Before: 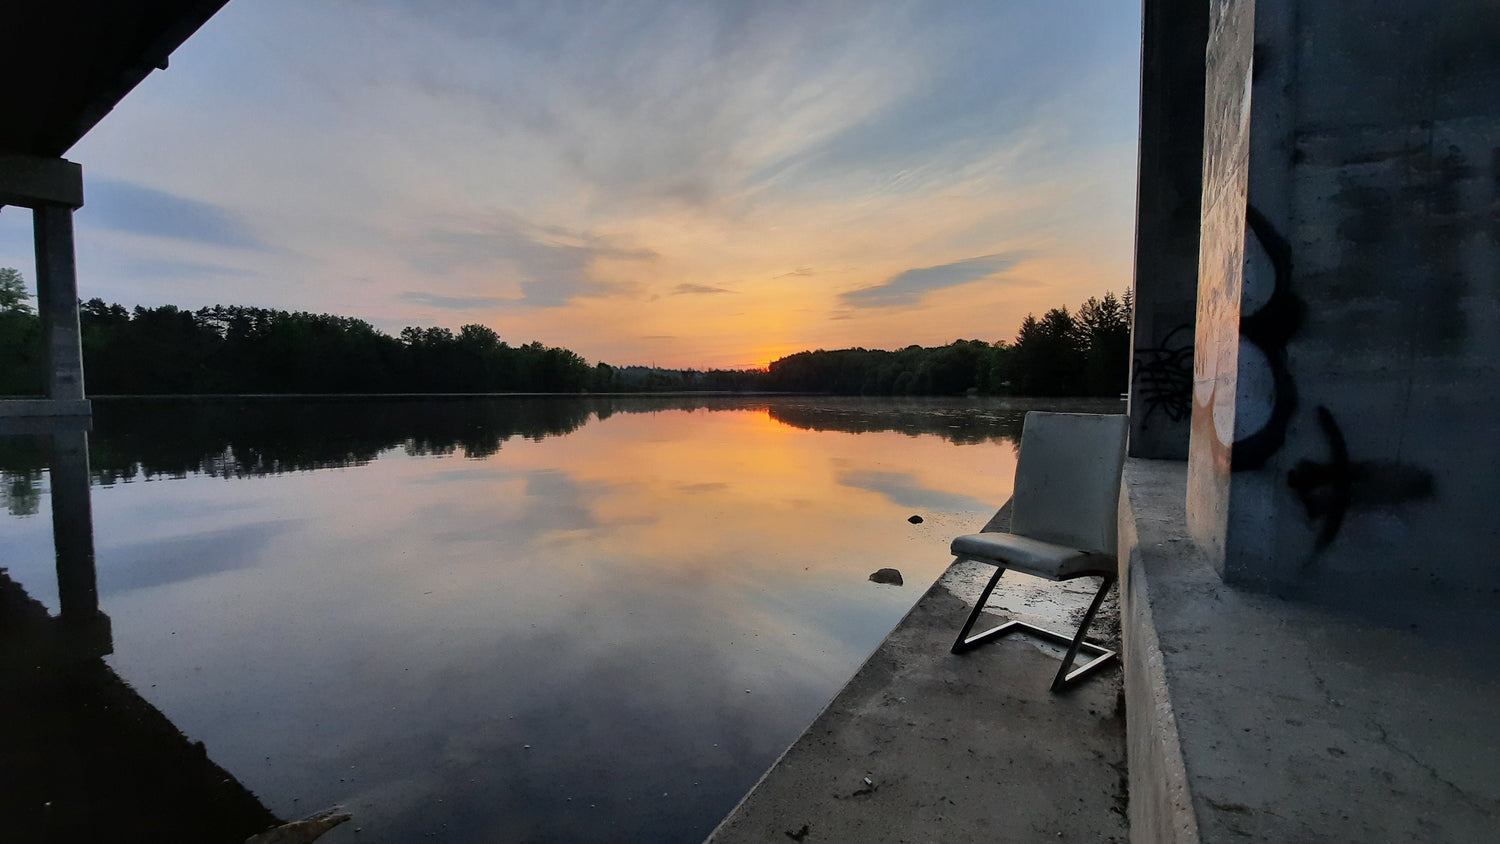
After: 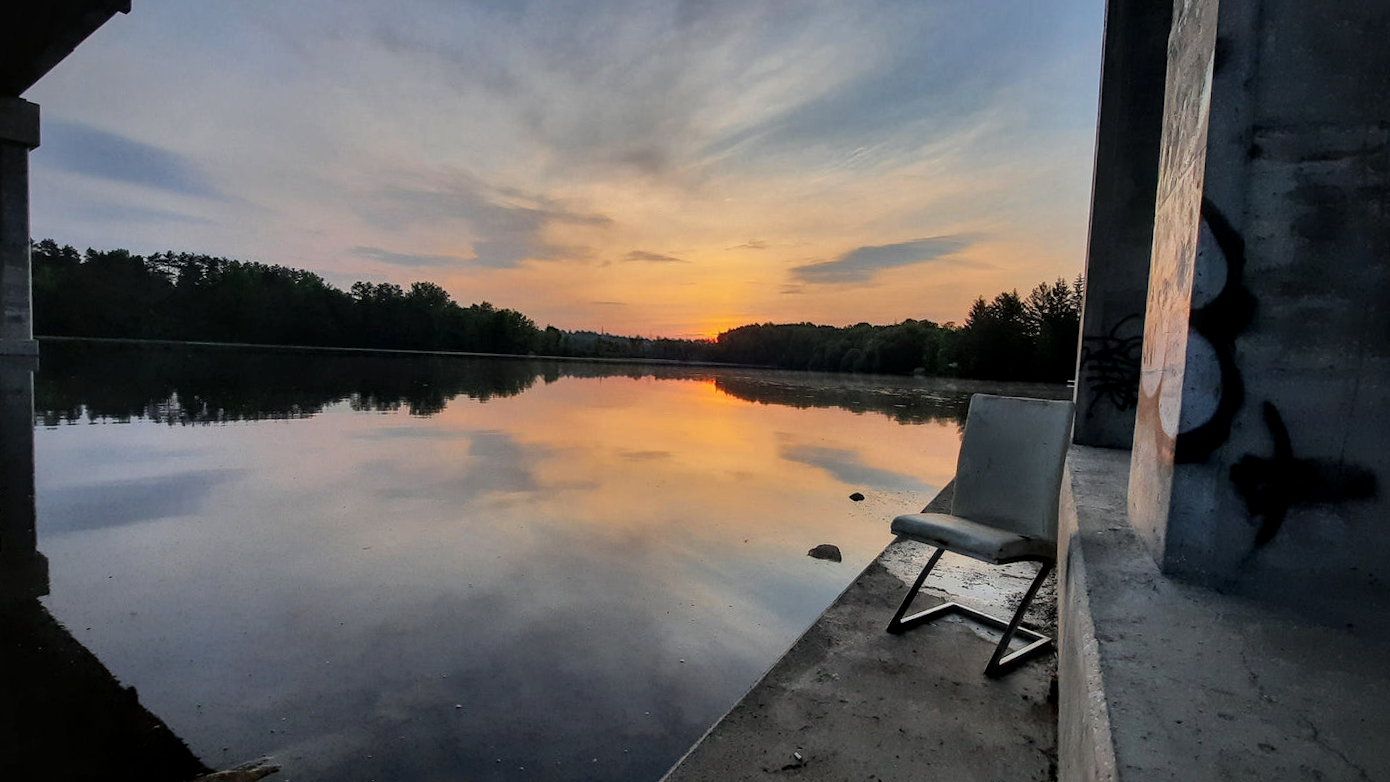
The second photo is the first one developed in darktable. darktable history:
shadows and highlights: shadows 22.37, highlights -48.43, soften with gaussian
crop and rotate: angle -2.57°
vignetting: brightness -0.682
local contrast: detail 130%
